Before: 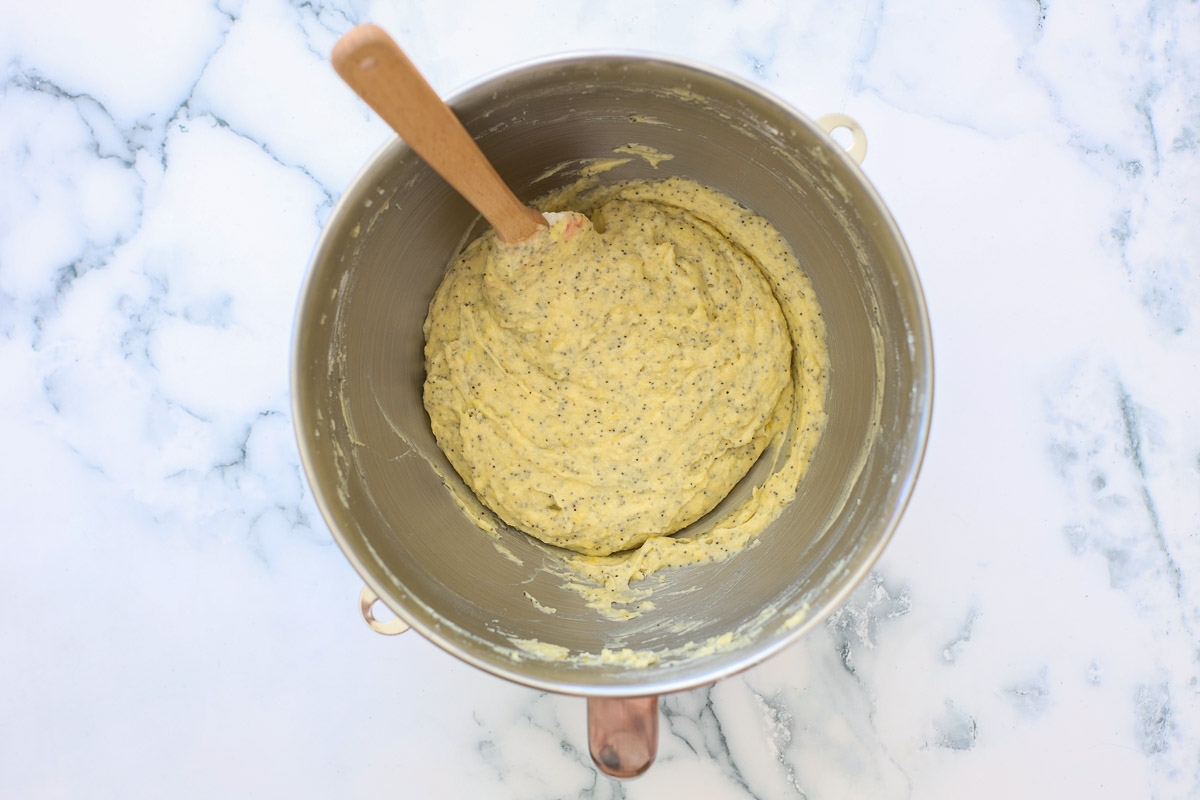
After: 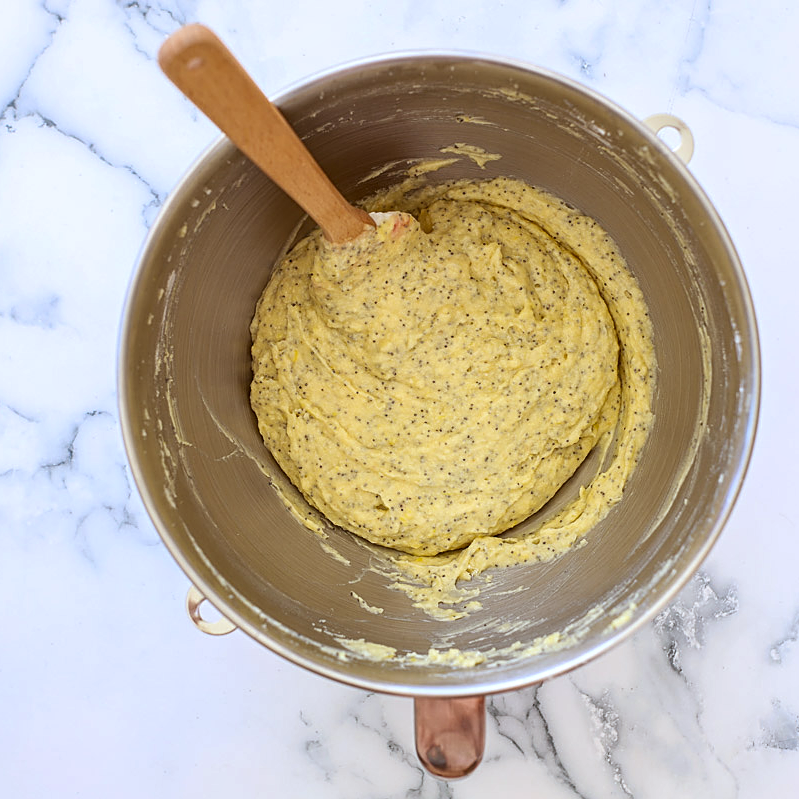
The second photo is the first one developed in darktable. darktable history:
sharpen: on, module defaults
local contrast: on, module defaults
crop and rotate: left 14.436%, right 18.898%
rgb levels: mode RGB, independent channels, levels [[0, 0.5, 1], [0, 0.521, 1], [0, 0.536, 1]]
white balance: red 0.967, blue 1.049
